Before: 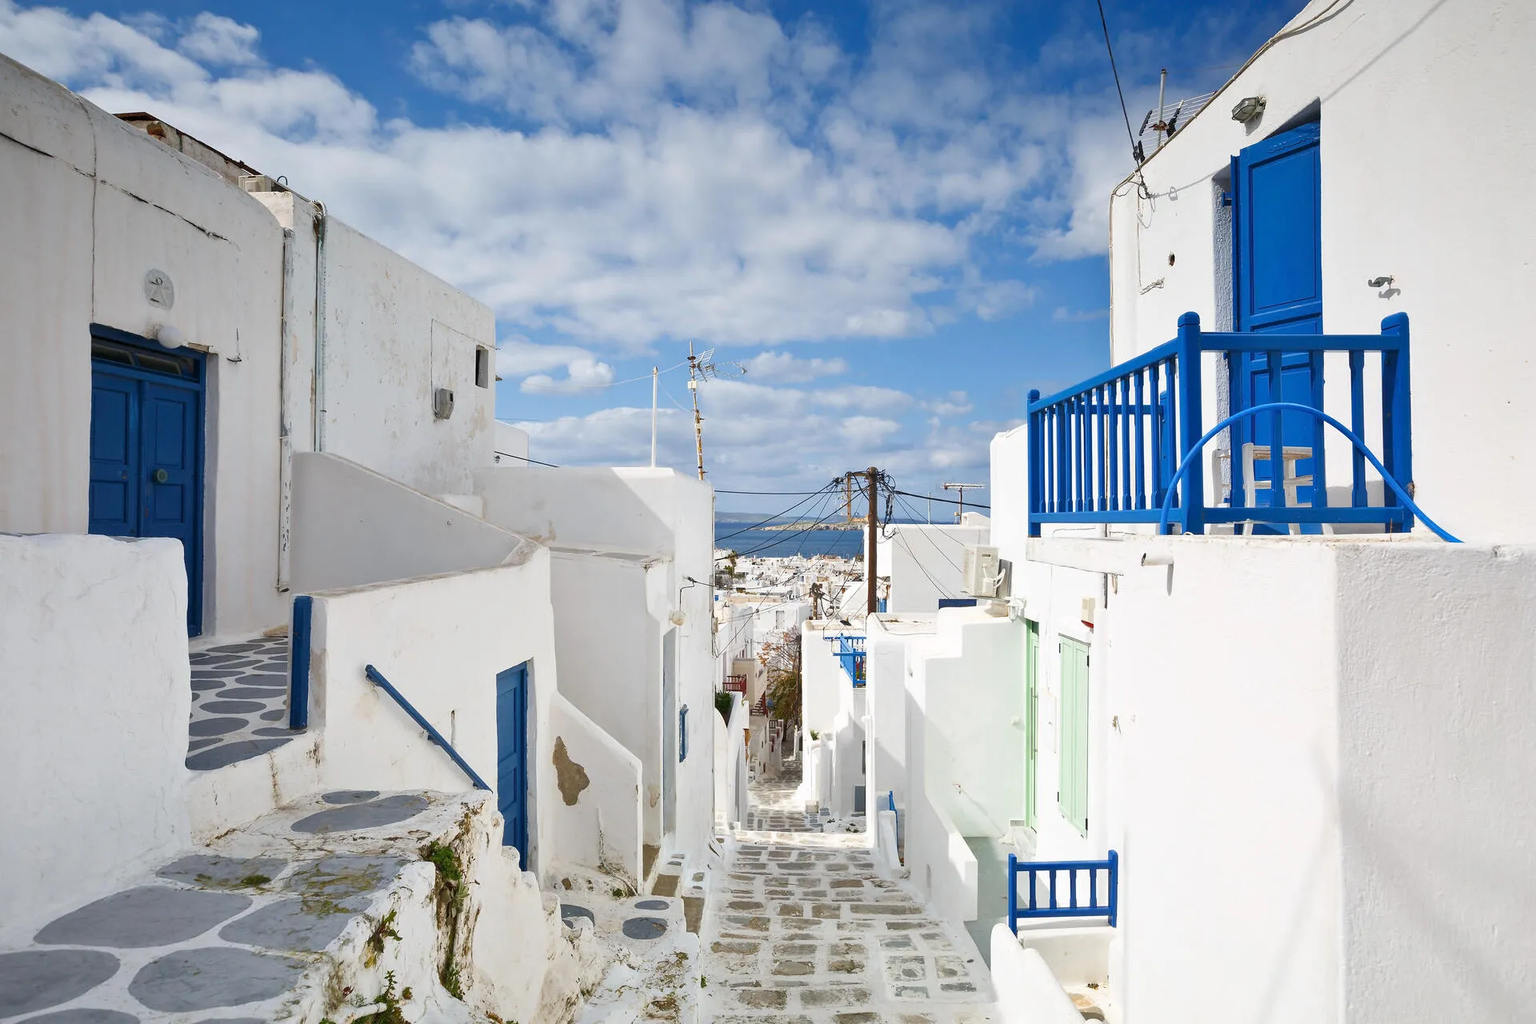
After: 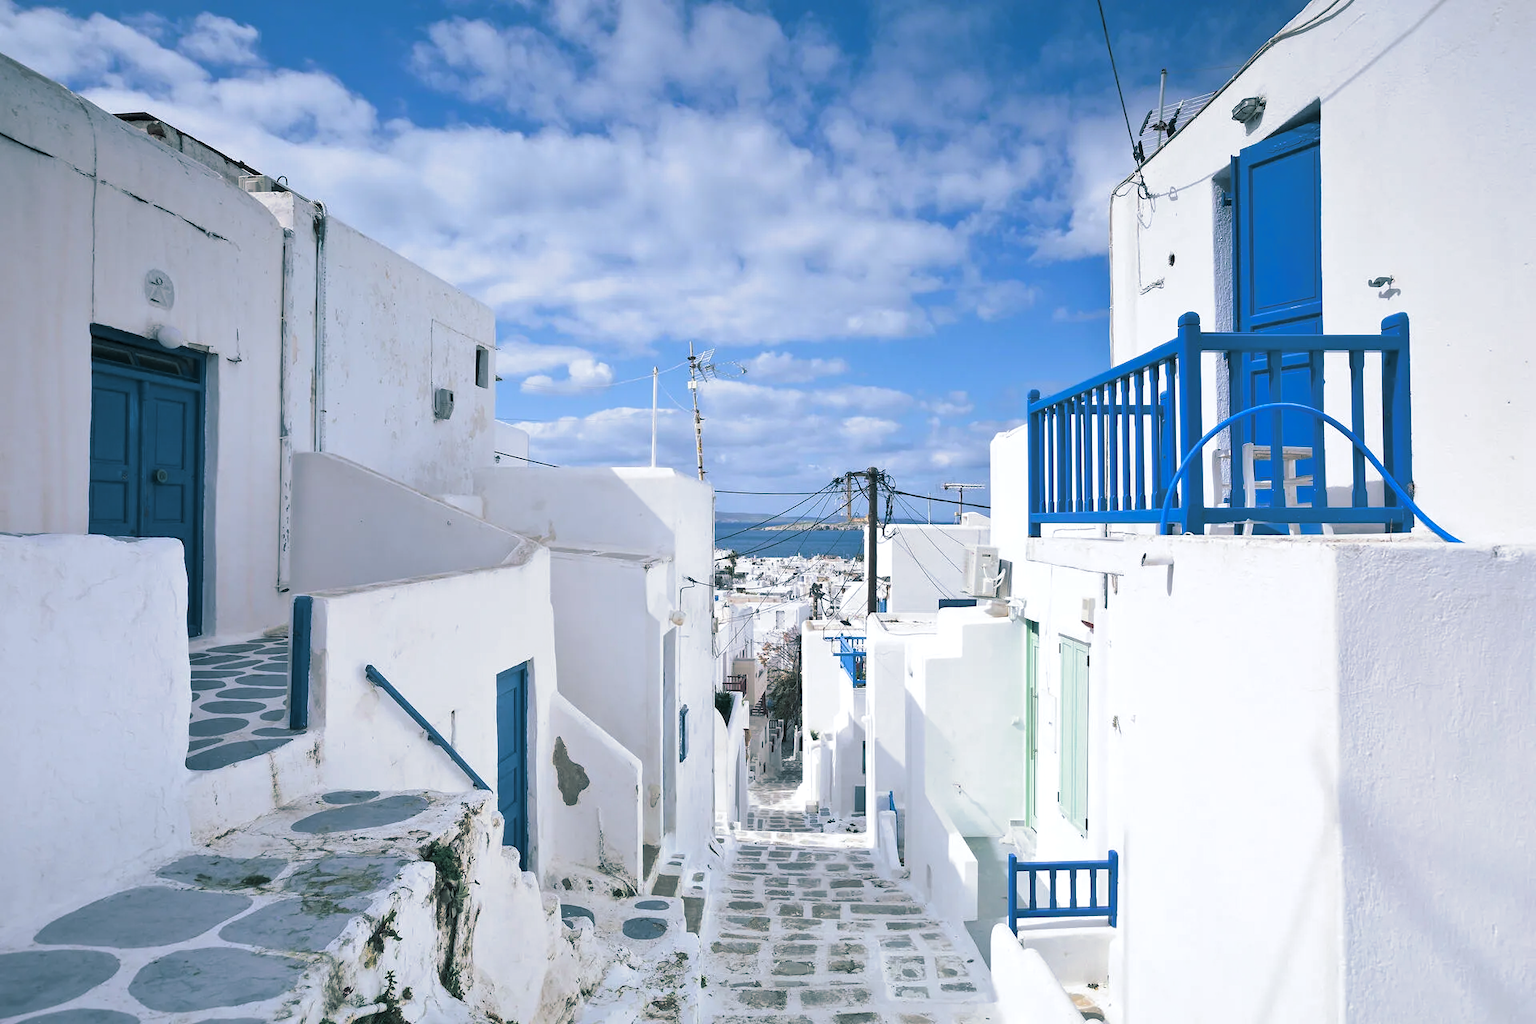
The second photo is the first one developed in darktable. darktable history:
color calibration: illuminant as shot in camera, x 0.366, y 0.378, temperature 4425.7 K, saturation algorithm version 1 (2020)
split-toning: shadows › hue 205.2°, shadows › saturation 0.43, highlights › hue 54°, highlights › saturation 0.54
shadows and highlights: shadows 62.66, white point adjustment 0.37, highlights -34.44, compress 83.82%
